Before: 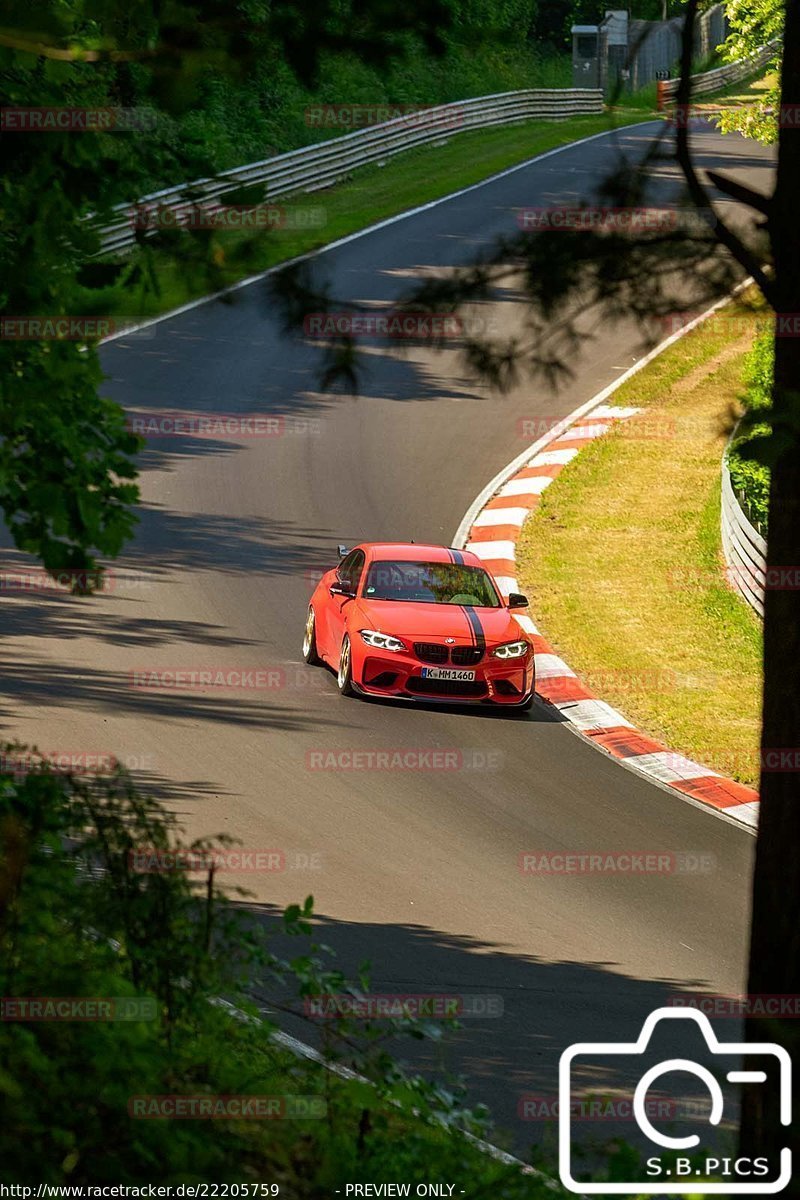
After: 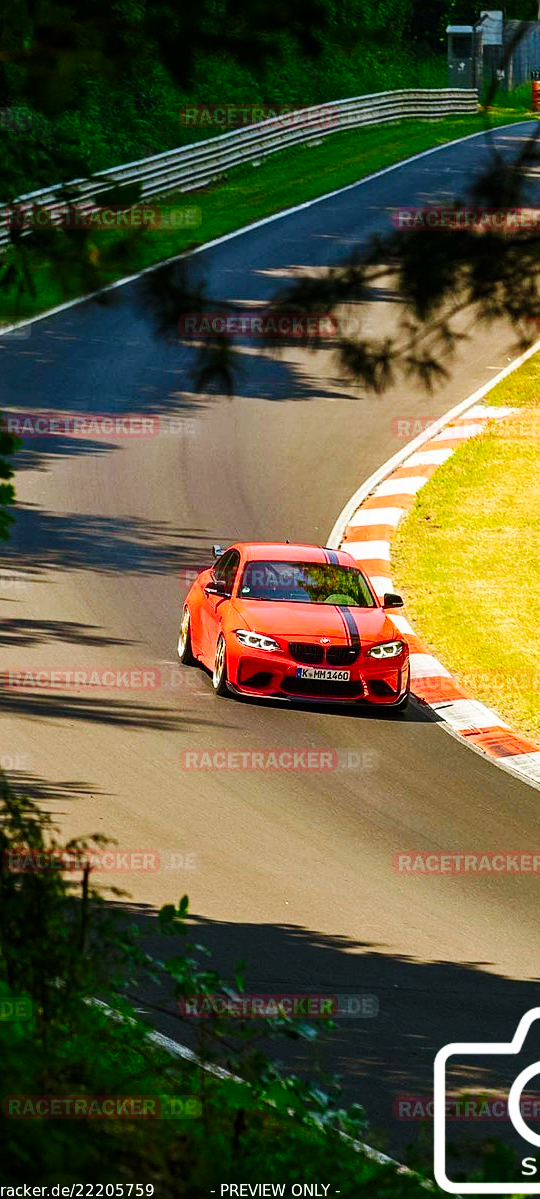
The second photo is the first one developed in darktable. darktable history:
base curve: curves: ch0 [(0, 0) (0.036, 0.025) (0.121, 0.166) (0.206, 0.329) (0.605, 0.79) (1, 1)], preserve colors none
contrast brightness saturation: contrast 0.043, saturation 0.155
crop and rotate: left 15.68%, right 16.728%
